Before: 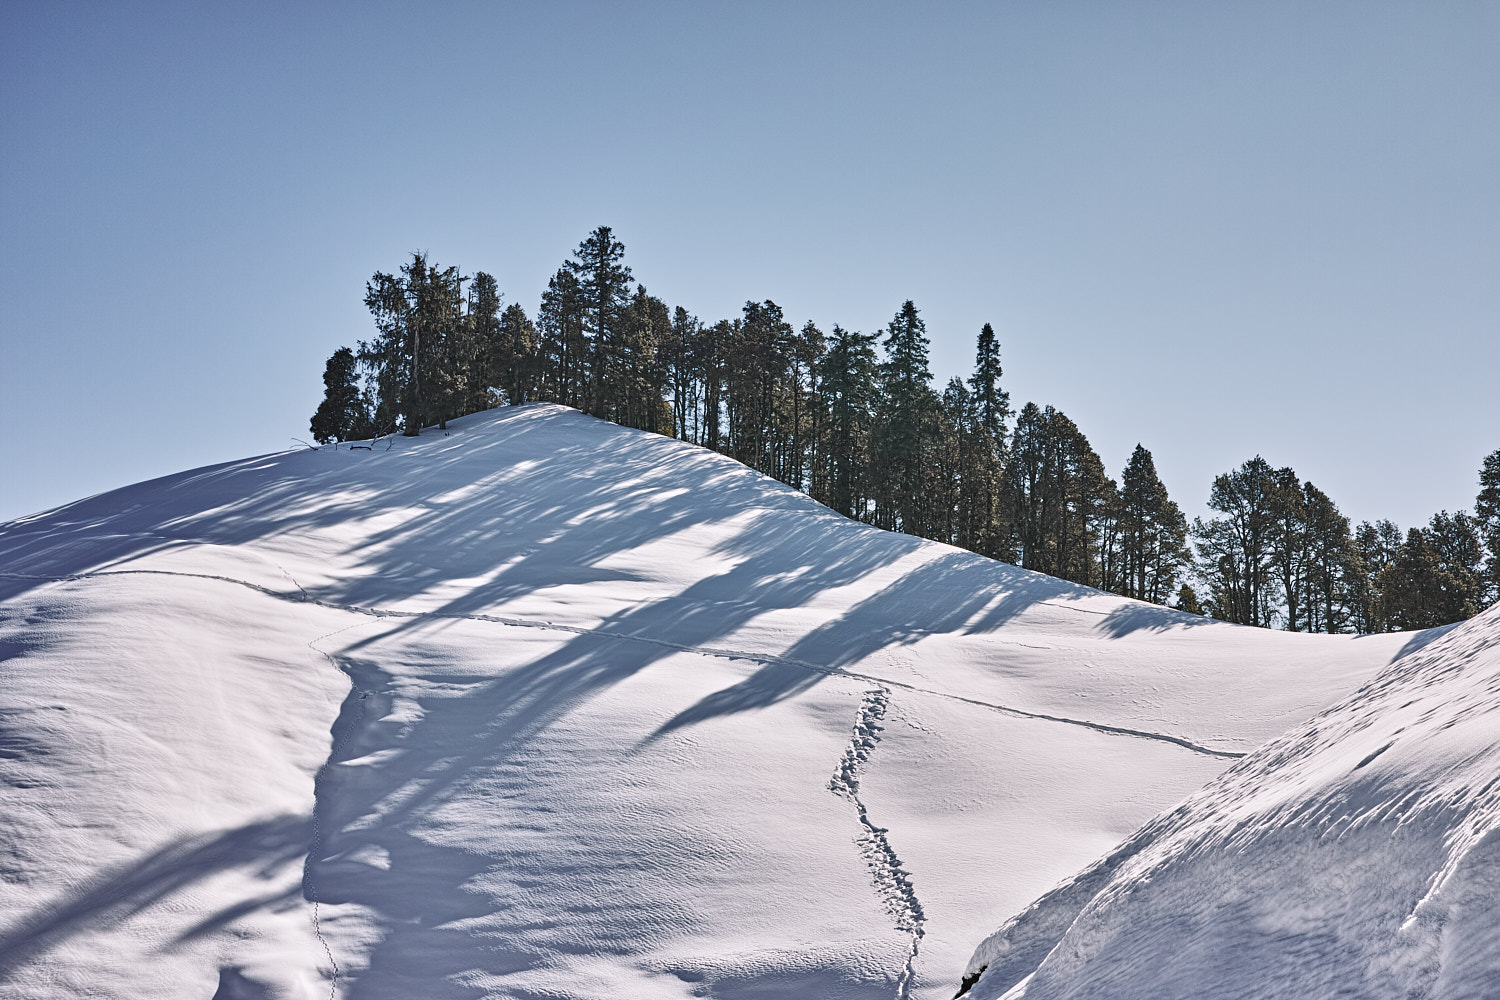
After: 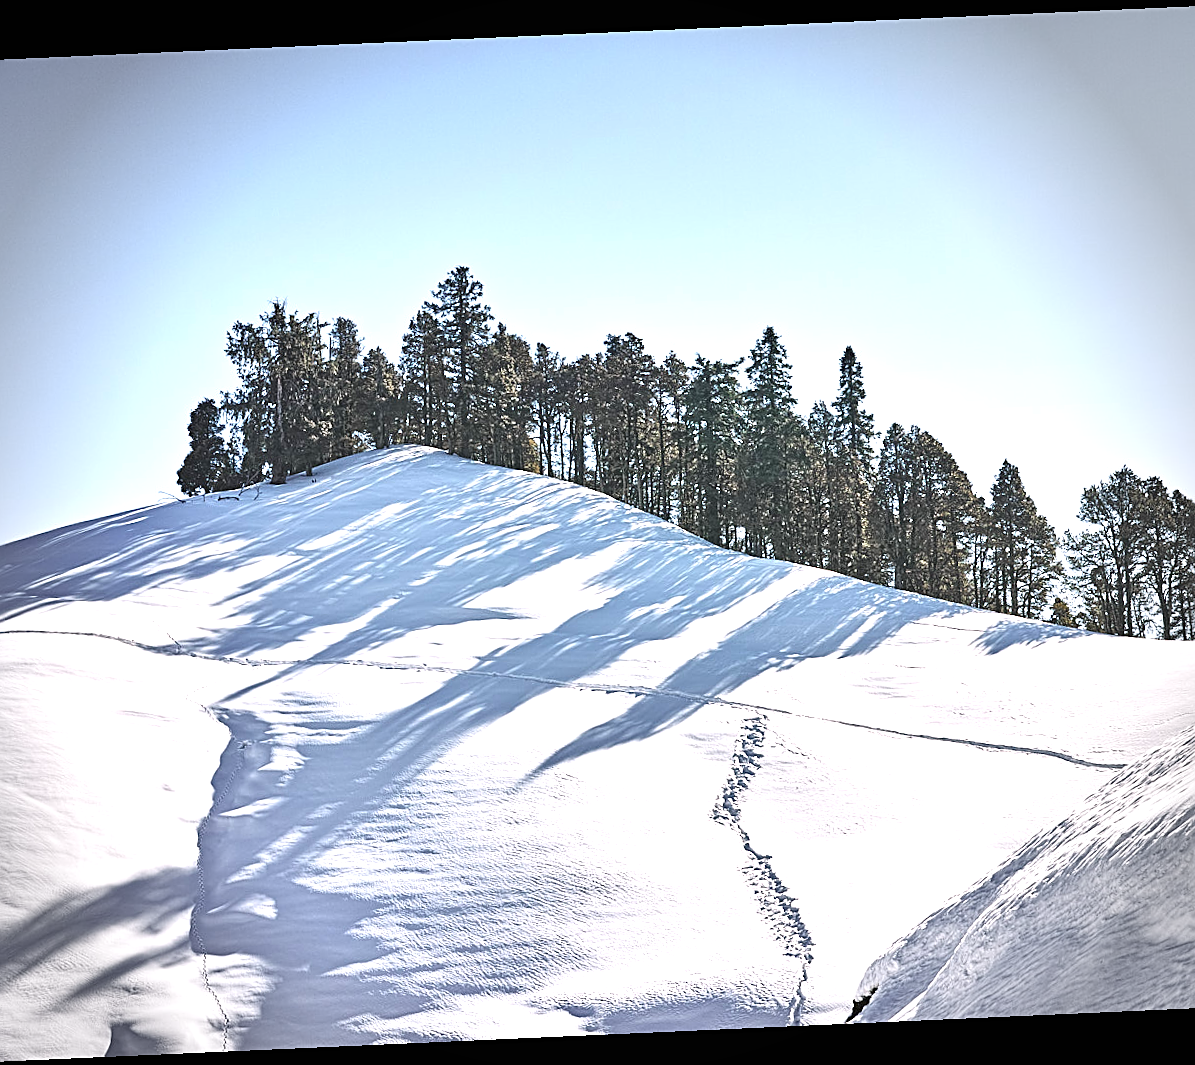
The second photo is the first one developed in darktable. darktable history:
rotate and perspective: rotation -2.56°, automatic cropping off
sharpen: on, module defaults
crop: left 9.88%, right 12.664%
contrast brightness saturation: contrast 0.1, brightness 0.02, saturation 0.02
vignetting: fall-off radius 31.48%, brightness -0.472
tone equalizer: on, module defaults
exposure: black level correction 0, exposure 1.1 EV, compensate exposure bias true, compensate highlight preservation false
